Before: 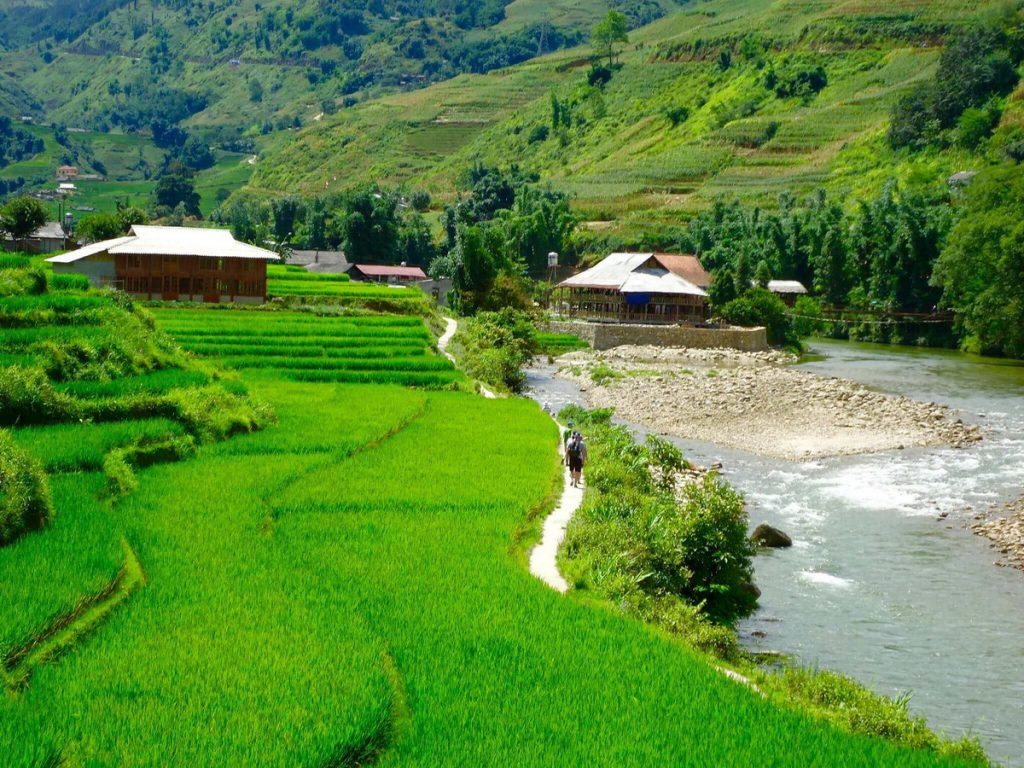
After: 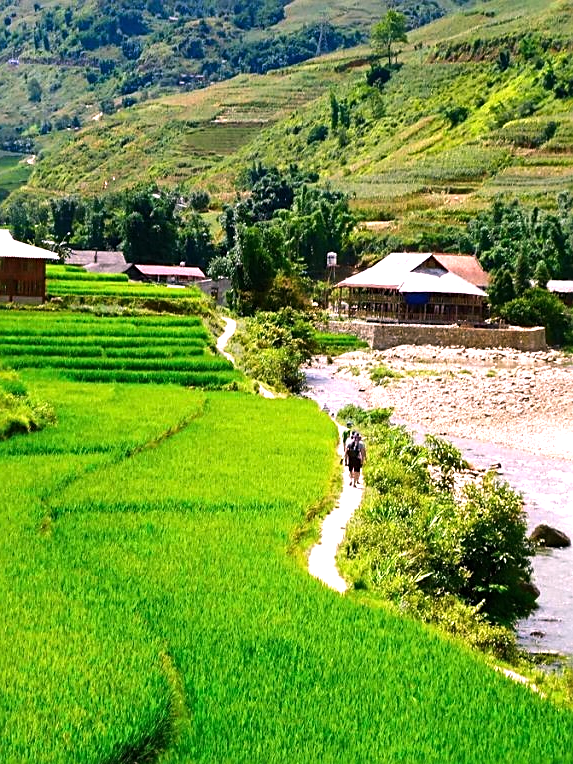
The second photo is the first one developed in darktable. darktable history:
tone equalizer: -8 EV -0.75 EV, -7 EV -0.7 EV, -6 EV -0.6 EV, -5 EV -0.4 EV, -3 EV 0.4 EV, -2 EV 0.6 EV, -1 EV 0.7 EV, +0 EV 0.75 EV, edges refinement/feathering 500, mask exposure compensation -1.57 EV, preserve details no
white balance: red 1.188, blue 1.11
crop: left 21.674%, right 22.086%
sharpen: on, module defaults
